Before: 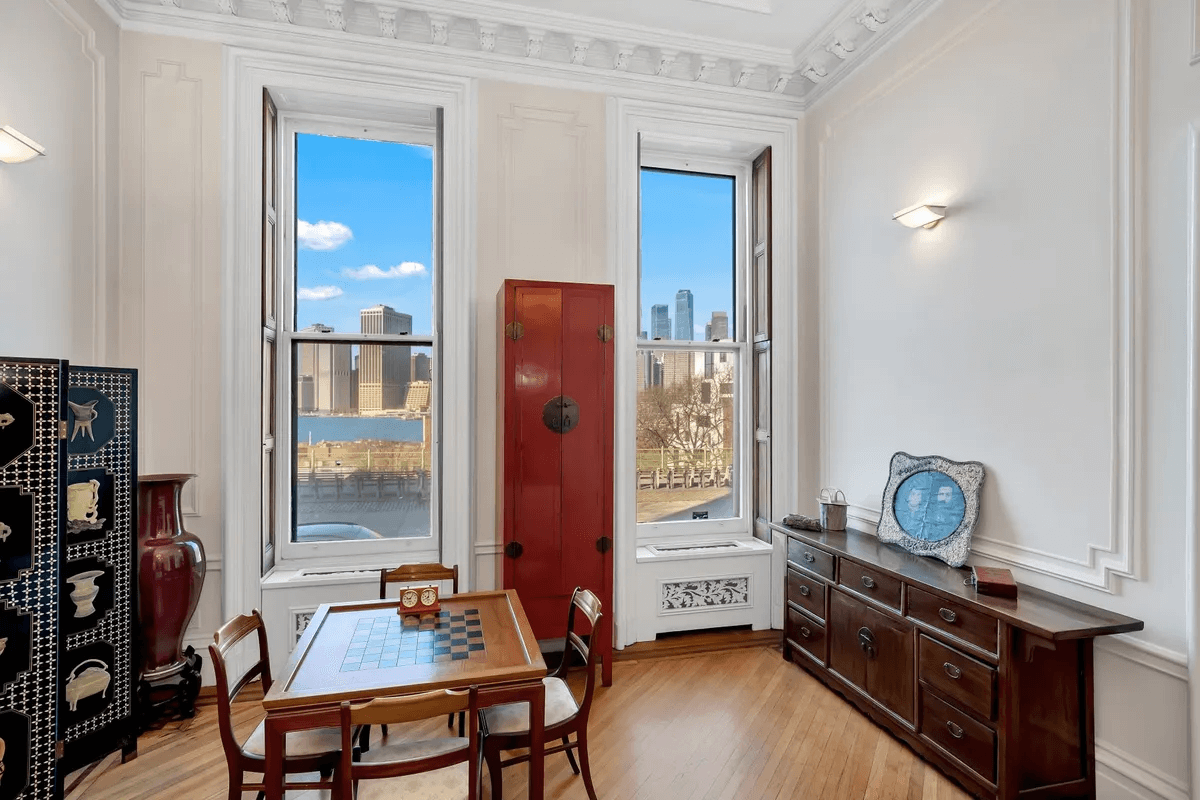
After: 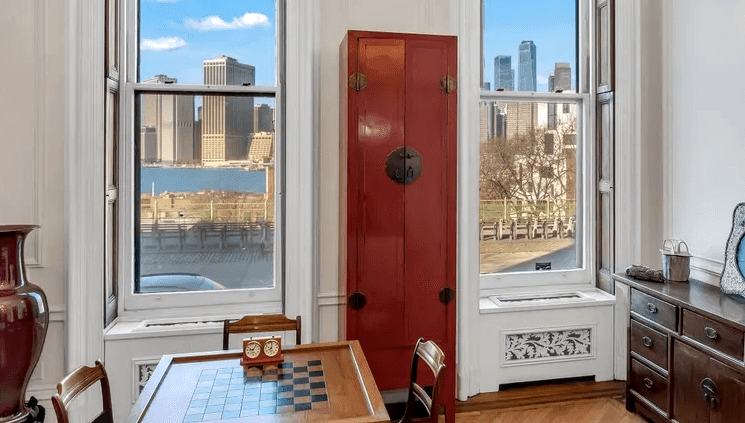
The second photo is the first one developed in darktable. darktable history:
crop: left 13.131%, top 31.13%, right 24.765%, bottom 15.988%
local contrast: on, module defaults
